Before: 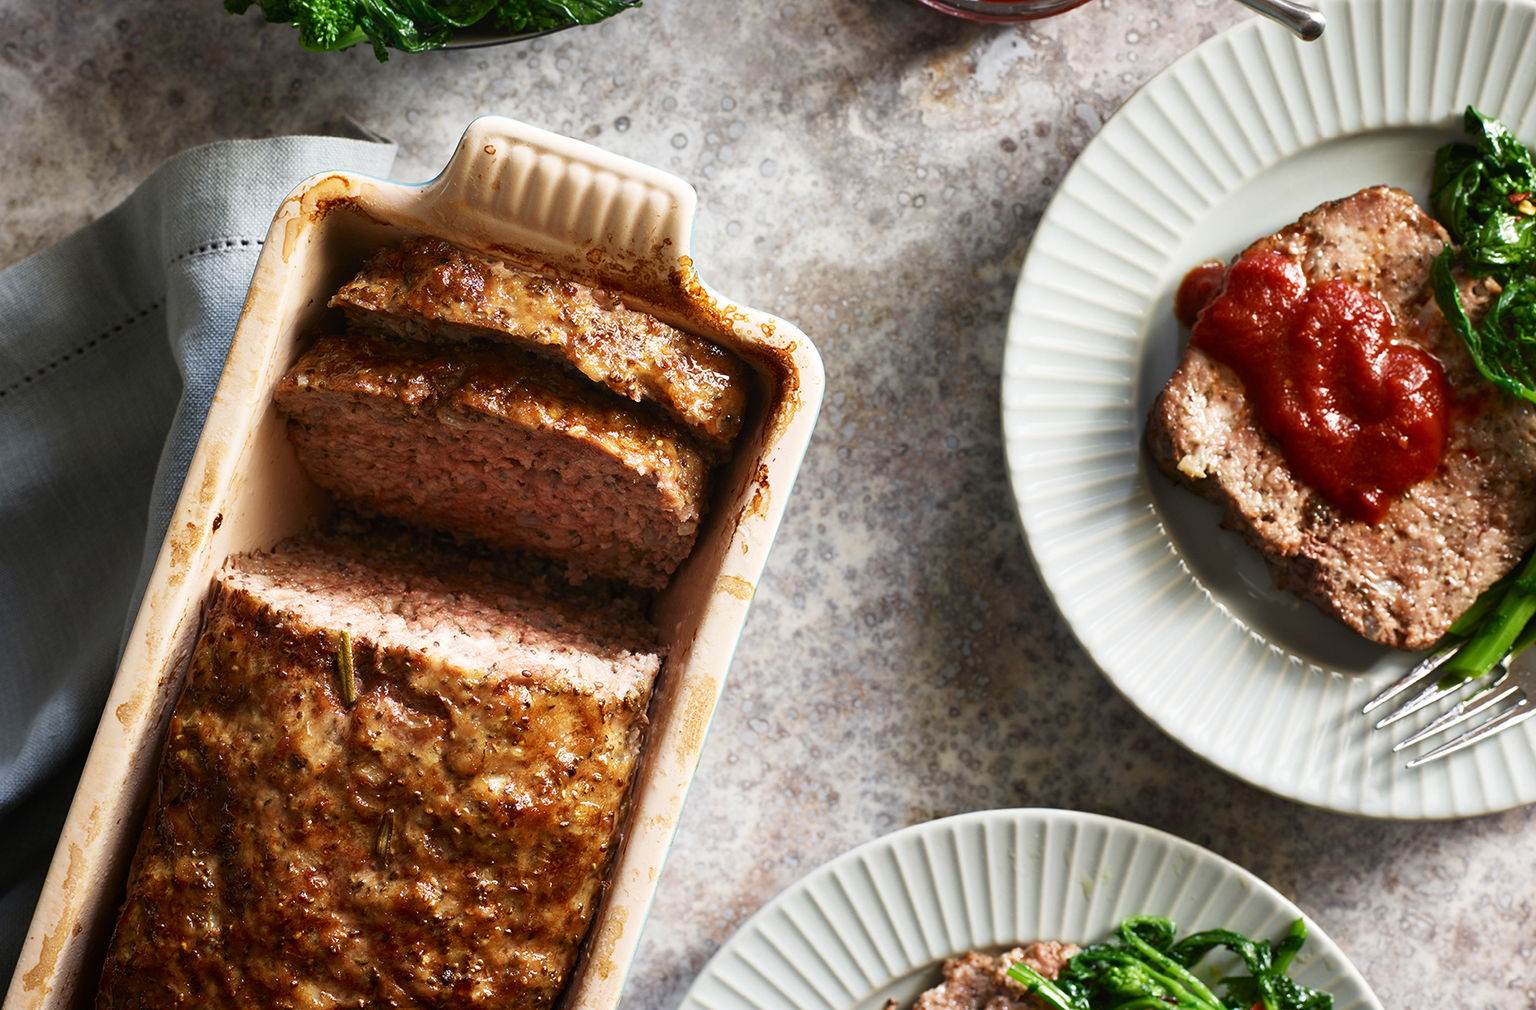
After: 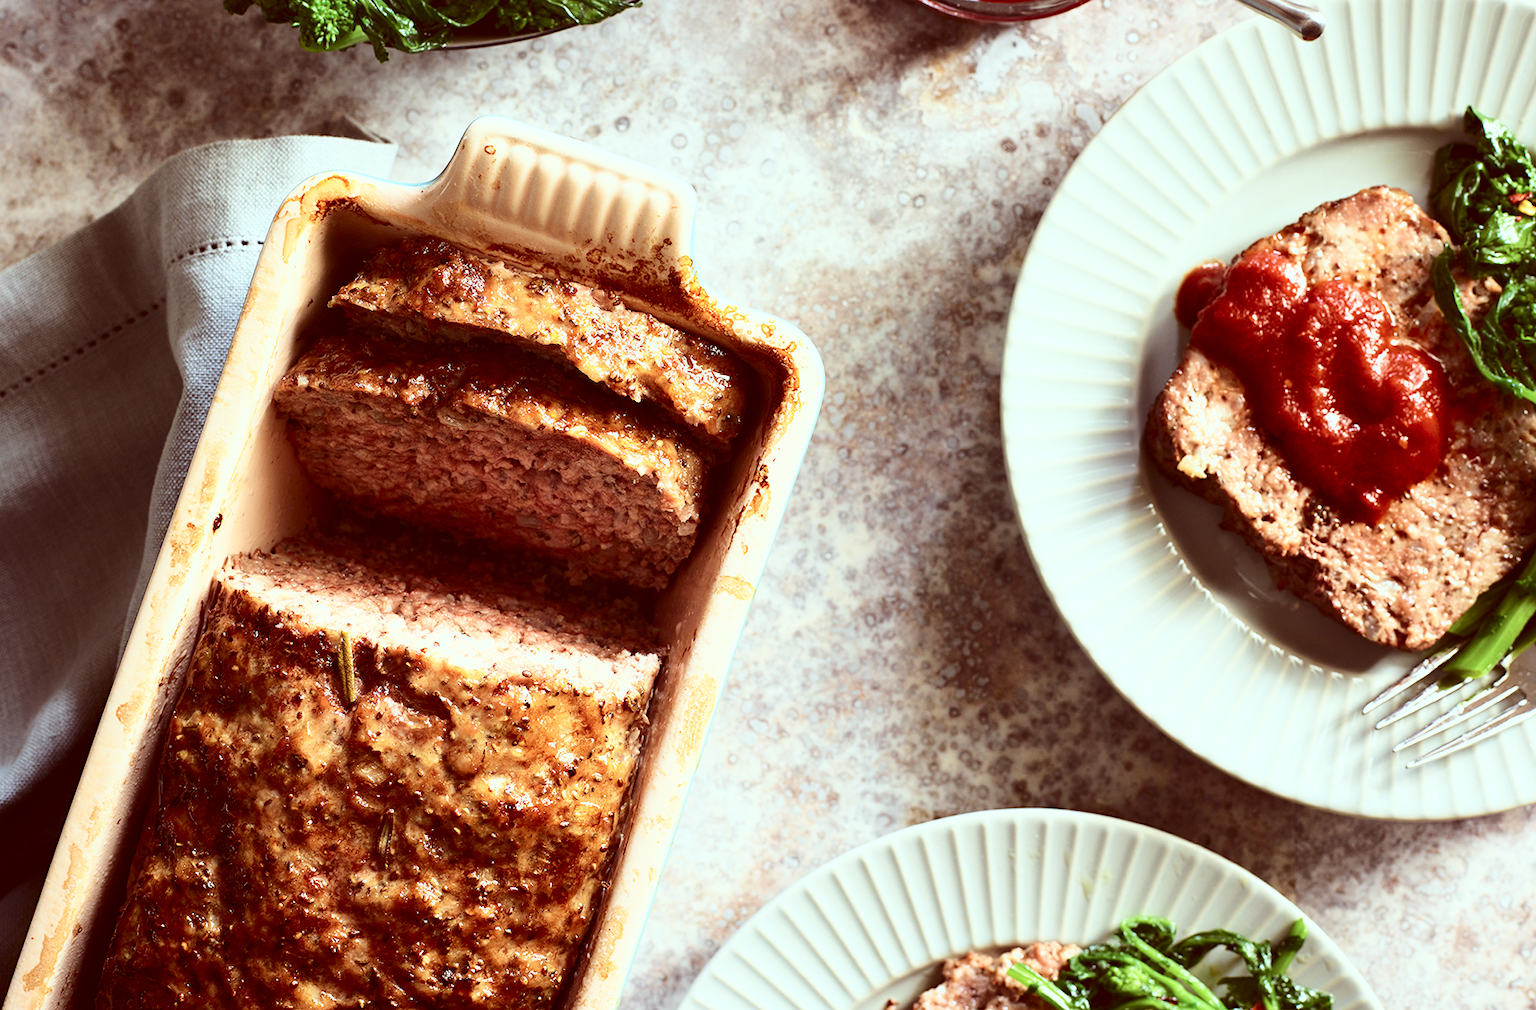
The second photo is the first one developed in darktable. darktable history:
color correction: highlights a* -7.18, highlights b* -0.19, shadows a* 20.07, shadows b* 11.02
tone curve: curves: ch0 [(0, 0) (0.003, 0.003) (0.011, 0.012) (0.025, 0.026) (0.044, 0.046) (0.069, 0.072) (0.1, 0.104) (0.136, 0.141) (0.177, 0.185) (0.224, 0.247) (0.277, 0.335) (0.335, 0.447) (0.399, 0.539) (0.468, 0.636) (0.543, 0.723) (0.623, 0.803) (0.709, 0.873) (0.801, 0.936) (0.898, 0.978) (1, 1)], color space Lab, independent channels, preserve colors none
